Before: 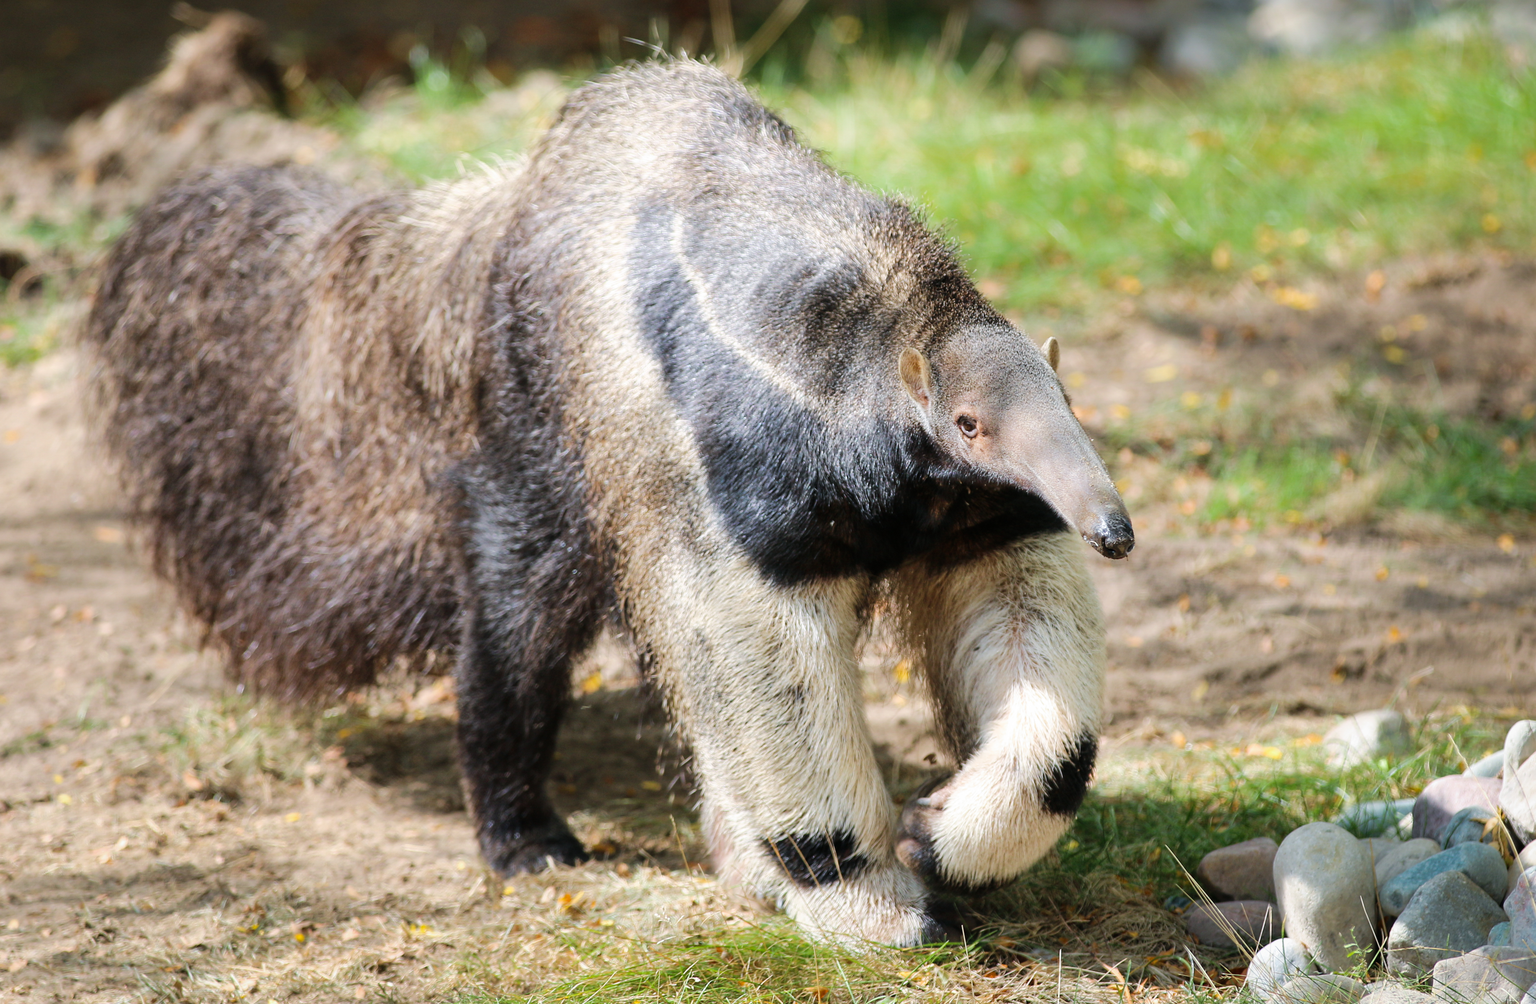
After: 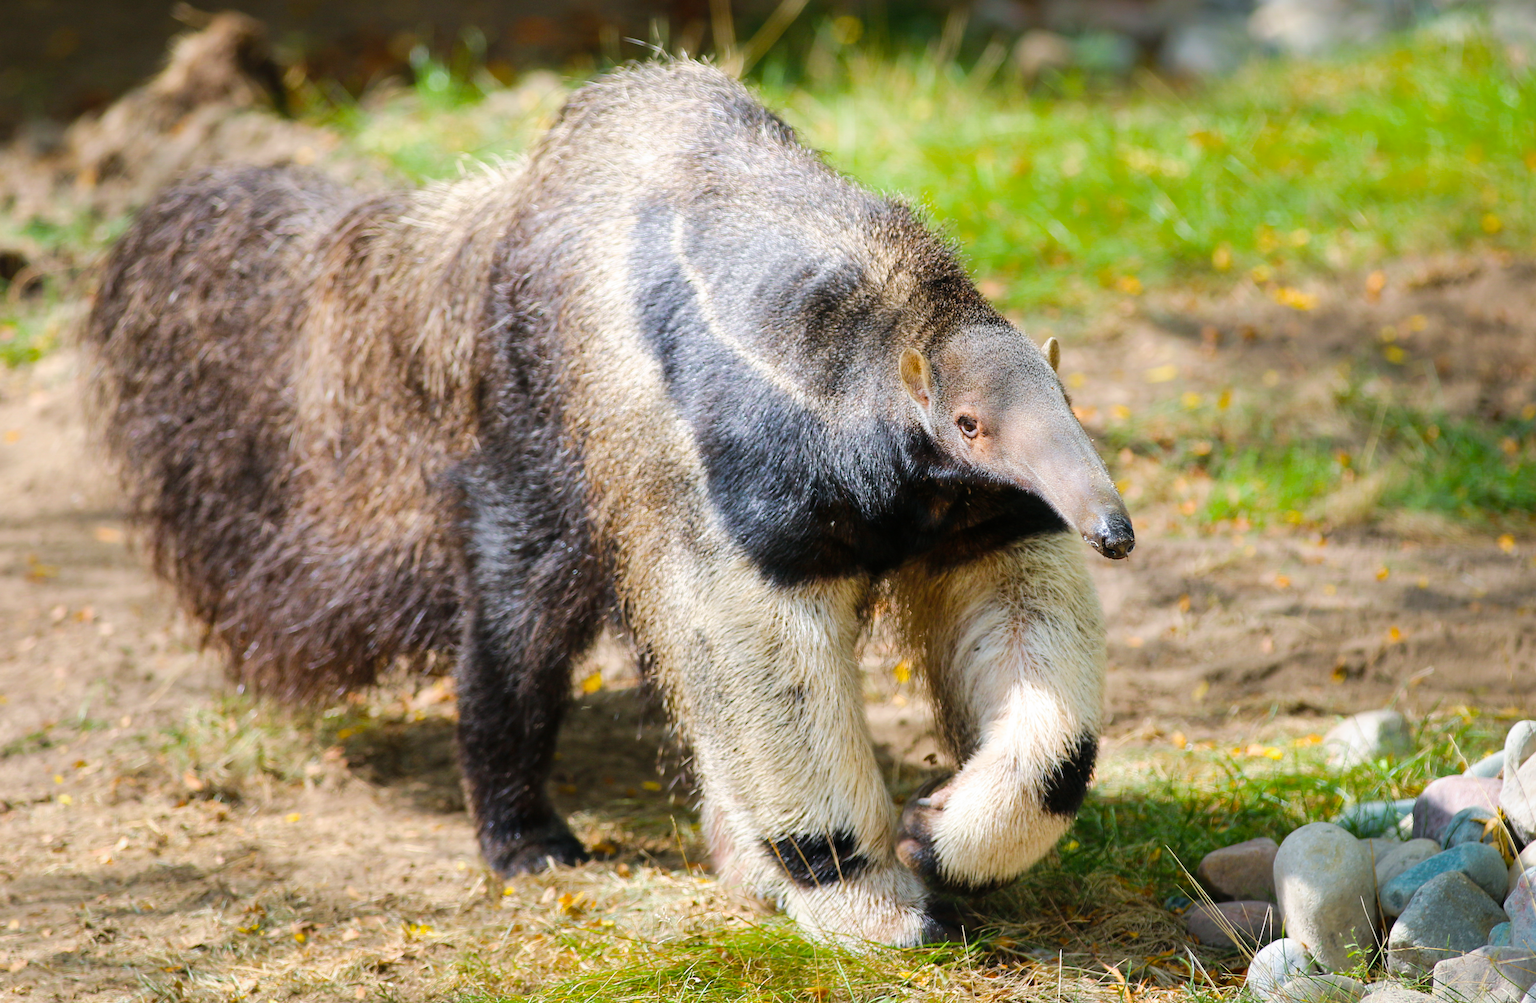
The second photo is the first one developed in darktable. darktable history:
contrast brightness saturation: saturation -0.1
color balance rgb: linear chroma grading › global chroma 15%, perceptual saturation grading › global saturation 30%
